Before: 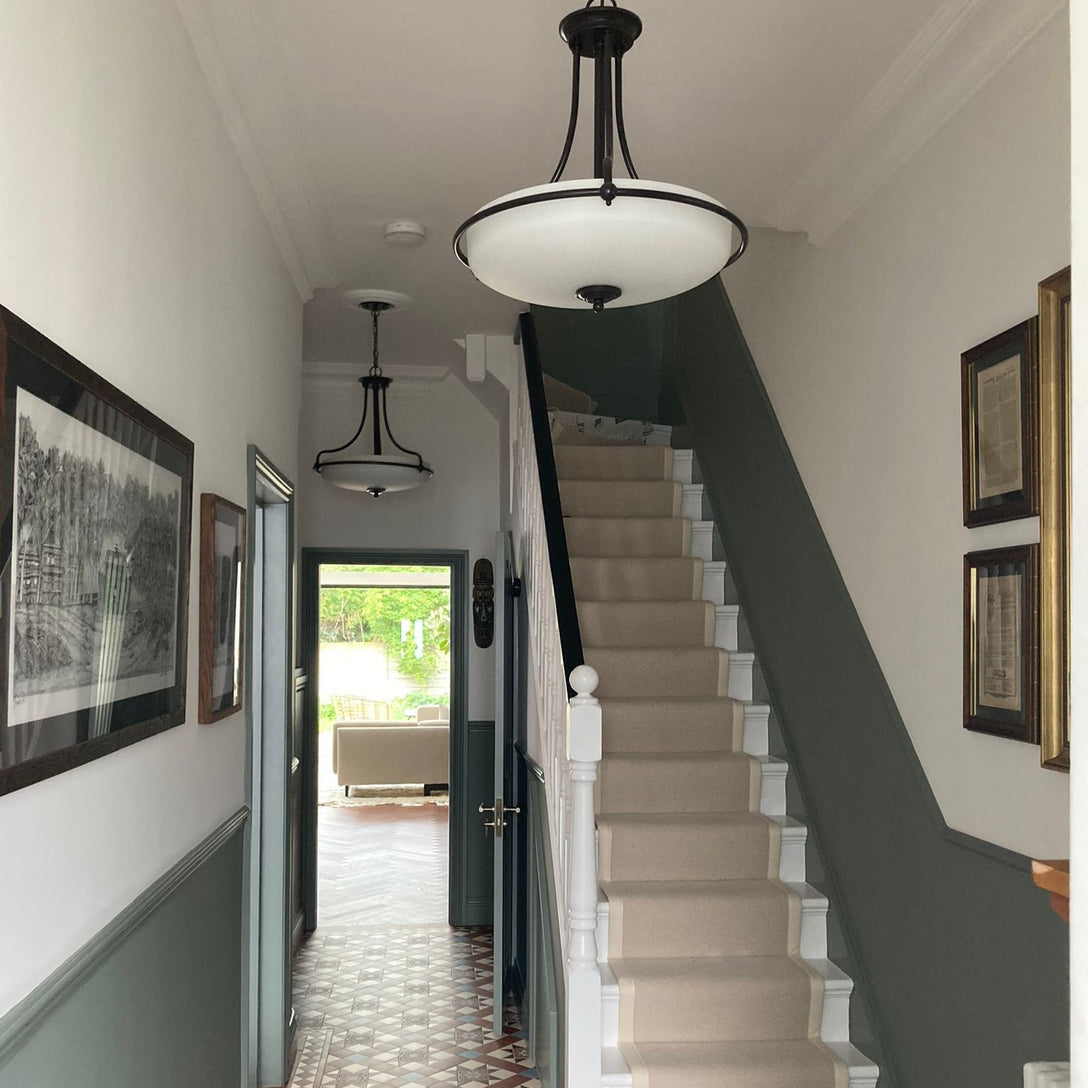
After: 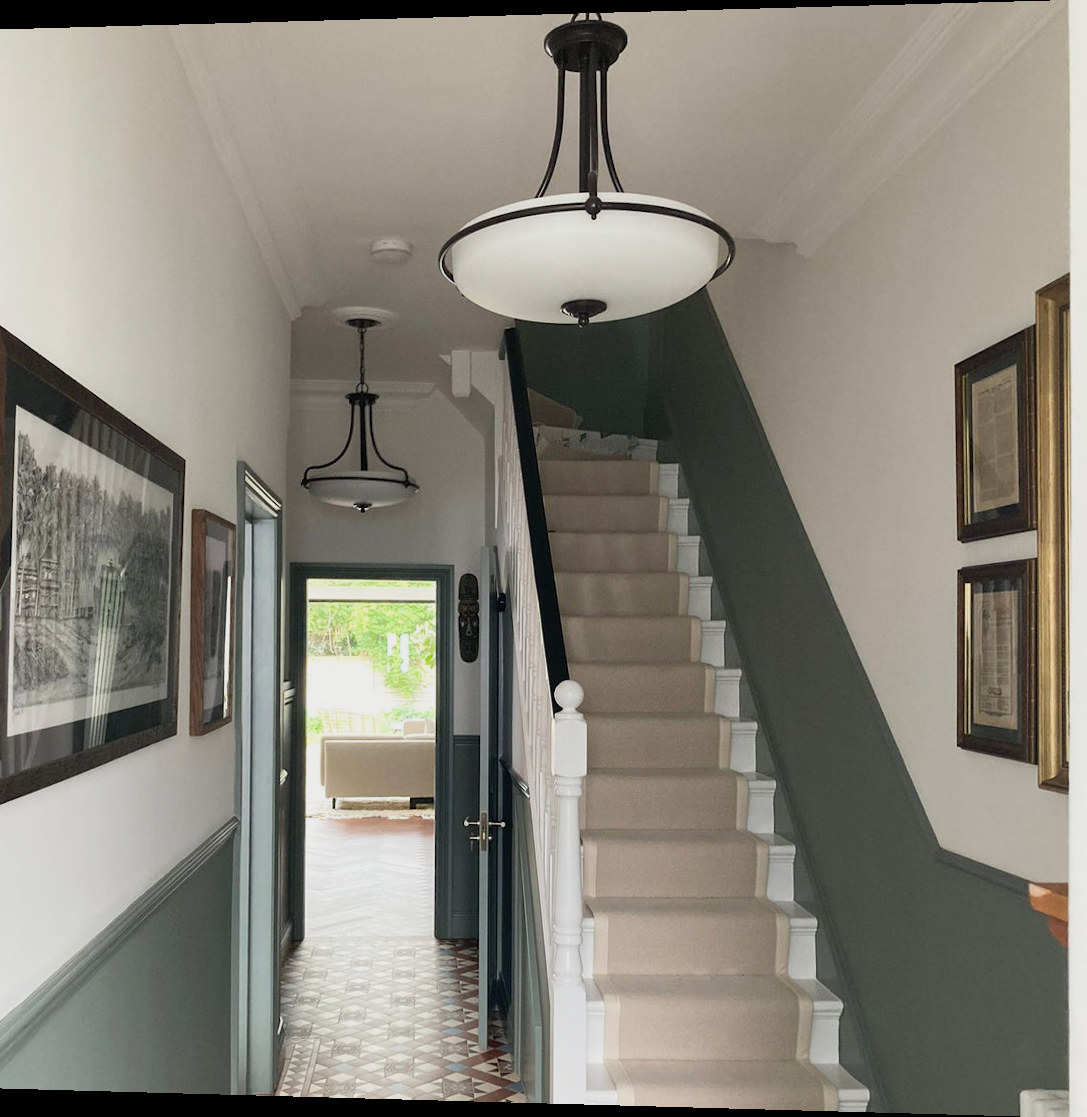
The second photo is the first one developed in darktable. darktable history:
sigmoid: contrast 1.22, skew 0.65
rotate and perspective: lens shift (horizontal) -0.055, automatic cropping off
exposure: exposure 0.2 EV, compensate highlight preservation false
